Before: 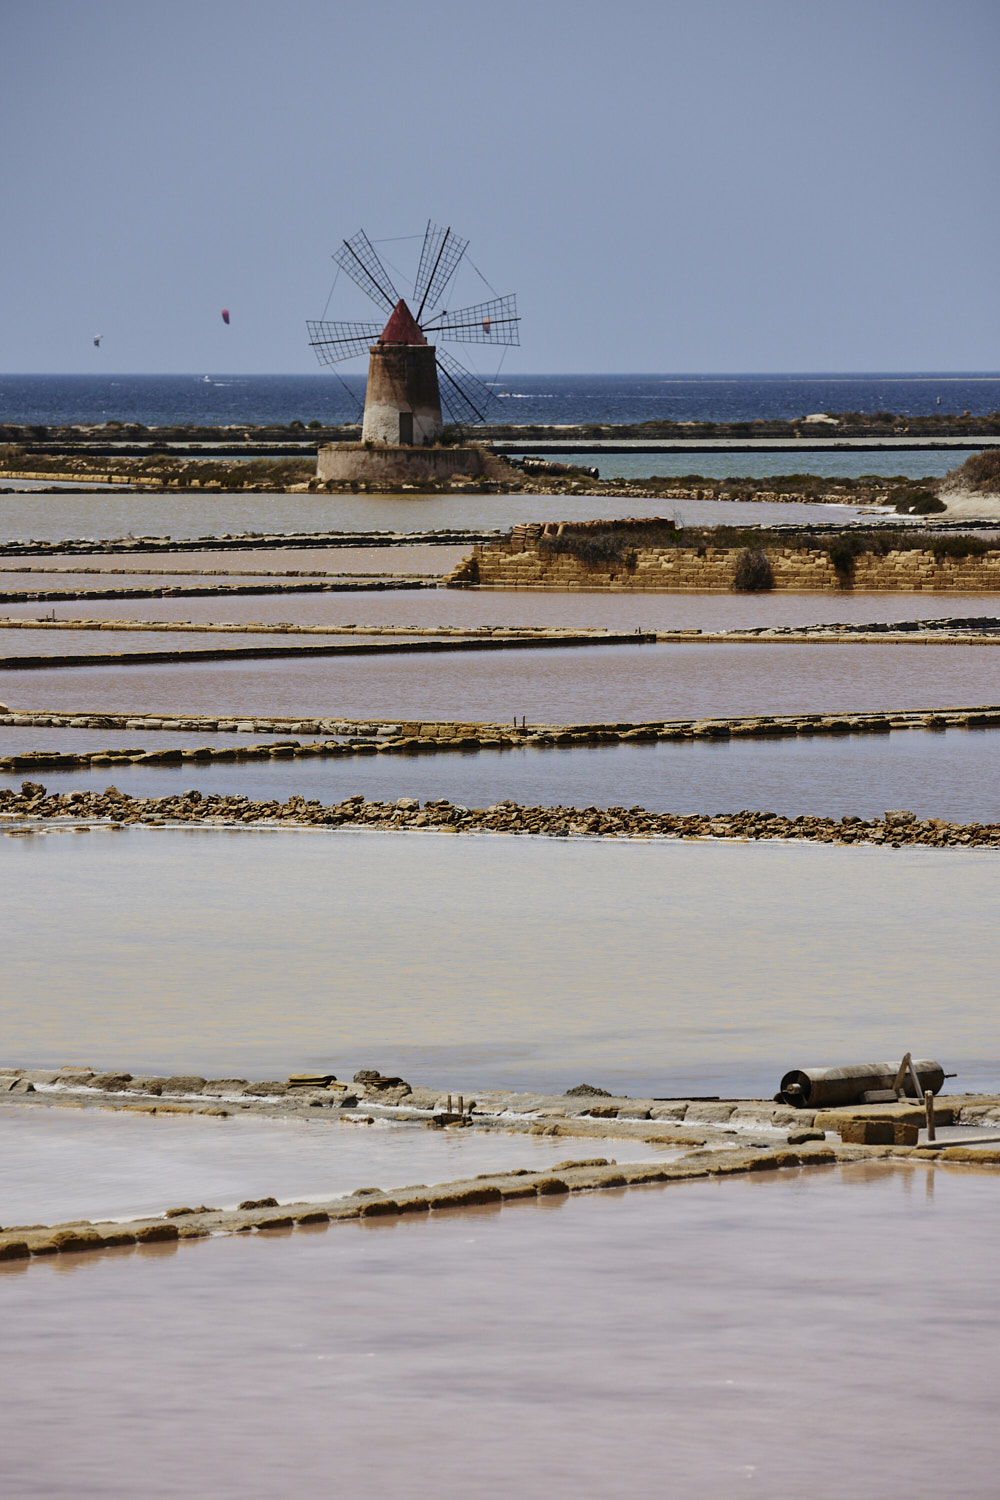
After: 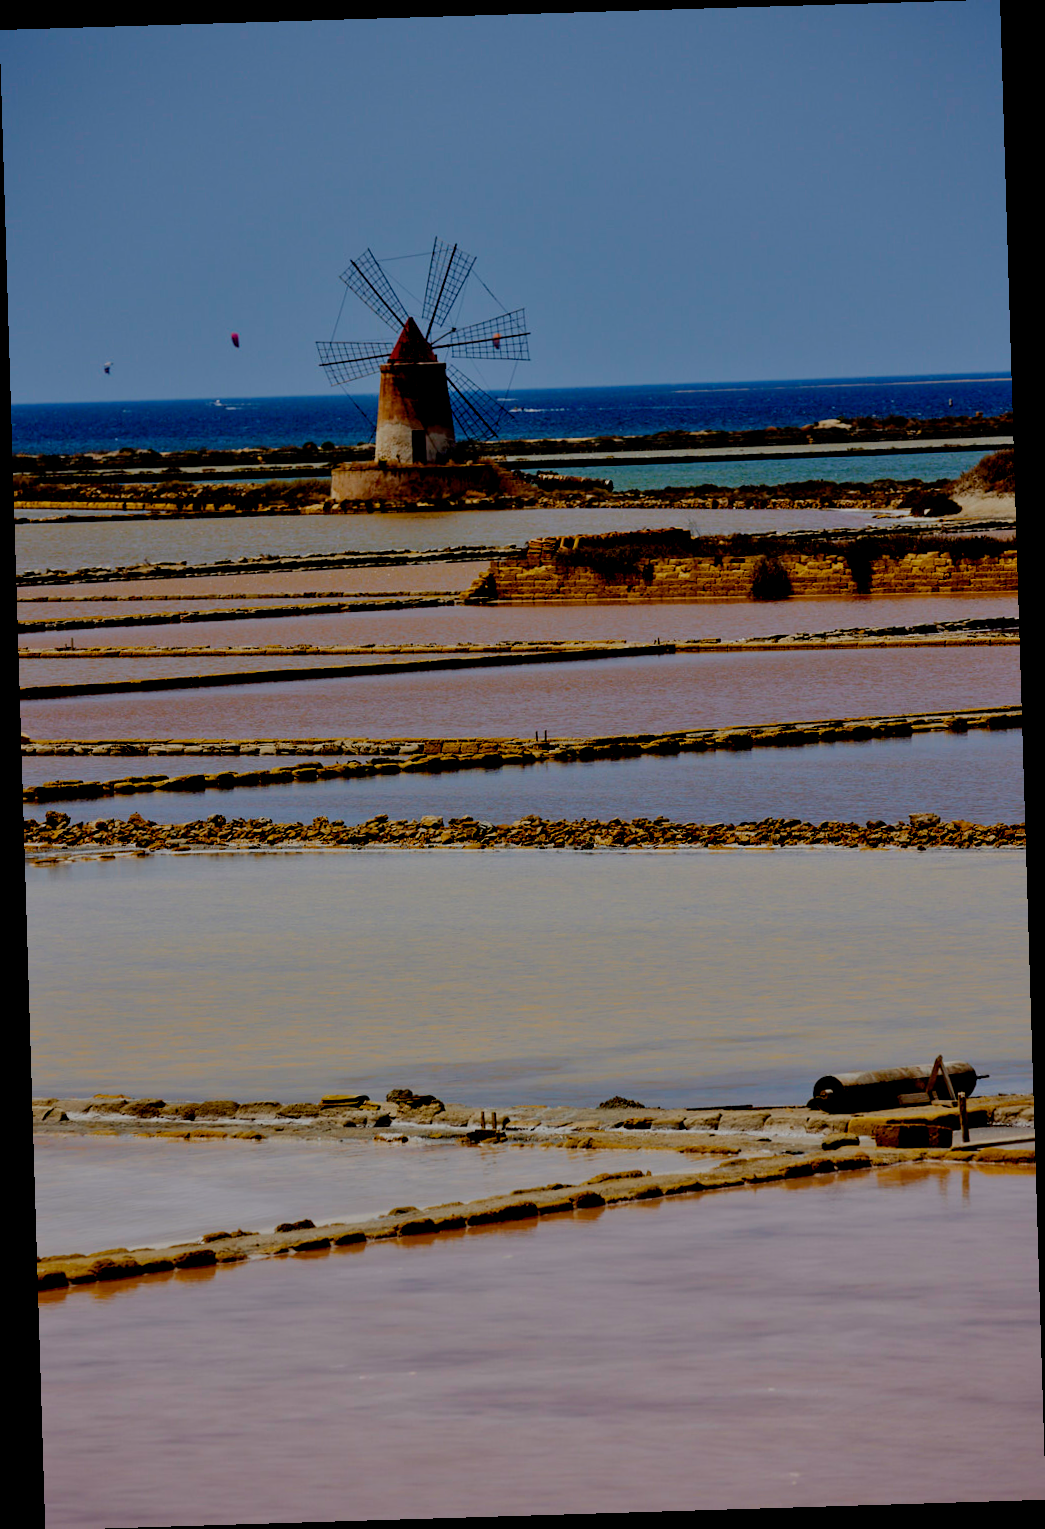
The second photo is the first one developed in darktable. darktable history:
tone equalizer: -8 EV 0.25 EV, -7 EV 0.417 EV, -6 EV 0.417 EV, -5 EV 0.25 EV, -3 EV -0.25 EV, -2 EV -0.417 EV, -1 EV -0.417 EV, +0 EV -0.25 EV, edges refinement/feathering 500, mask exposure compensation -1.57 EV, preserve details guided filter
exposure: black level correction 0.009, exposure -0.637 EV, compensate highlight preservation false
color balance rgb: linear chroma grading › global chroma 15%, perceptual saturation grading › global saturation 30%
rotate and perspective: rotation -1.75°, automatic cropping off
filmic rgb: black relative exposure -6.3 EV, white relative exposure 2.8 EV, threshold 3 EV, target black luminance 0%, hardness 4.6, latitude 67.35%, contrast 1.292, shadows ↔ highlights balance -3.5%, preserve chrominance no, color science v4 (2020), contrast in shadows soft, enable highlight reconstruction true
